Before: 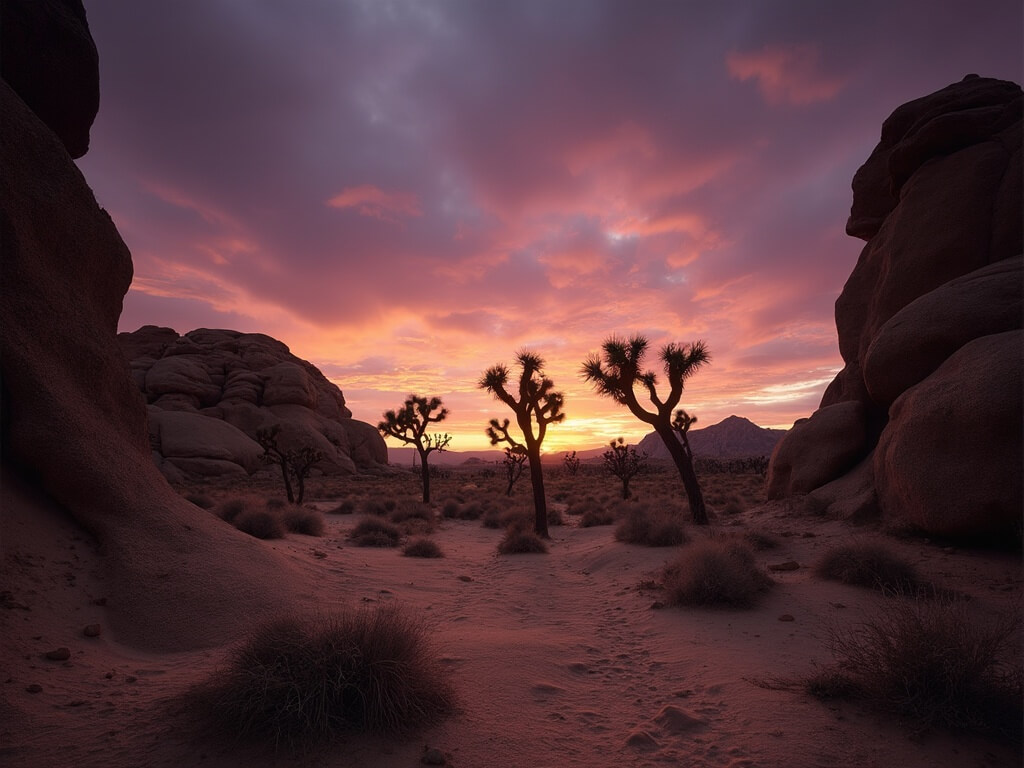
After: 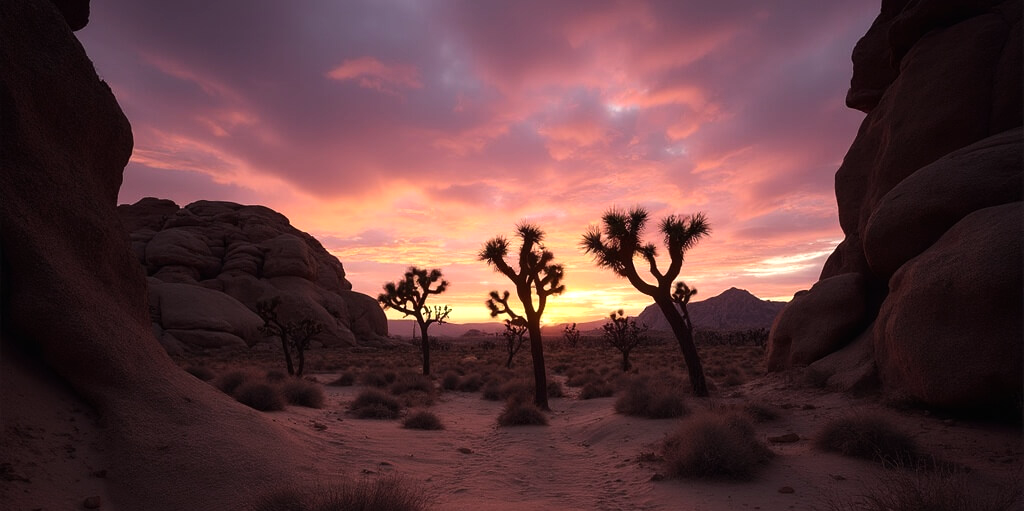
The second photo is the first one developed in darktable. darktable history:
crop: top 16.727%, bottom 16.727%
tone equalizer: -8 EV -0.417 EV, -7 EV -0.389 EV, -6 EV -0.333 EV, -5 EV -0.222 EV, -3 EV 0.222 EV, -2 EV 0.333 EV, -1 EV 0.389 EV, +0 EV 0.417 EV, edges refinement/feathering 500, mask exposure compensation -1.57 EV, preserve details no
